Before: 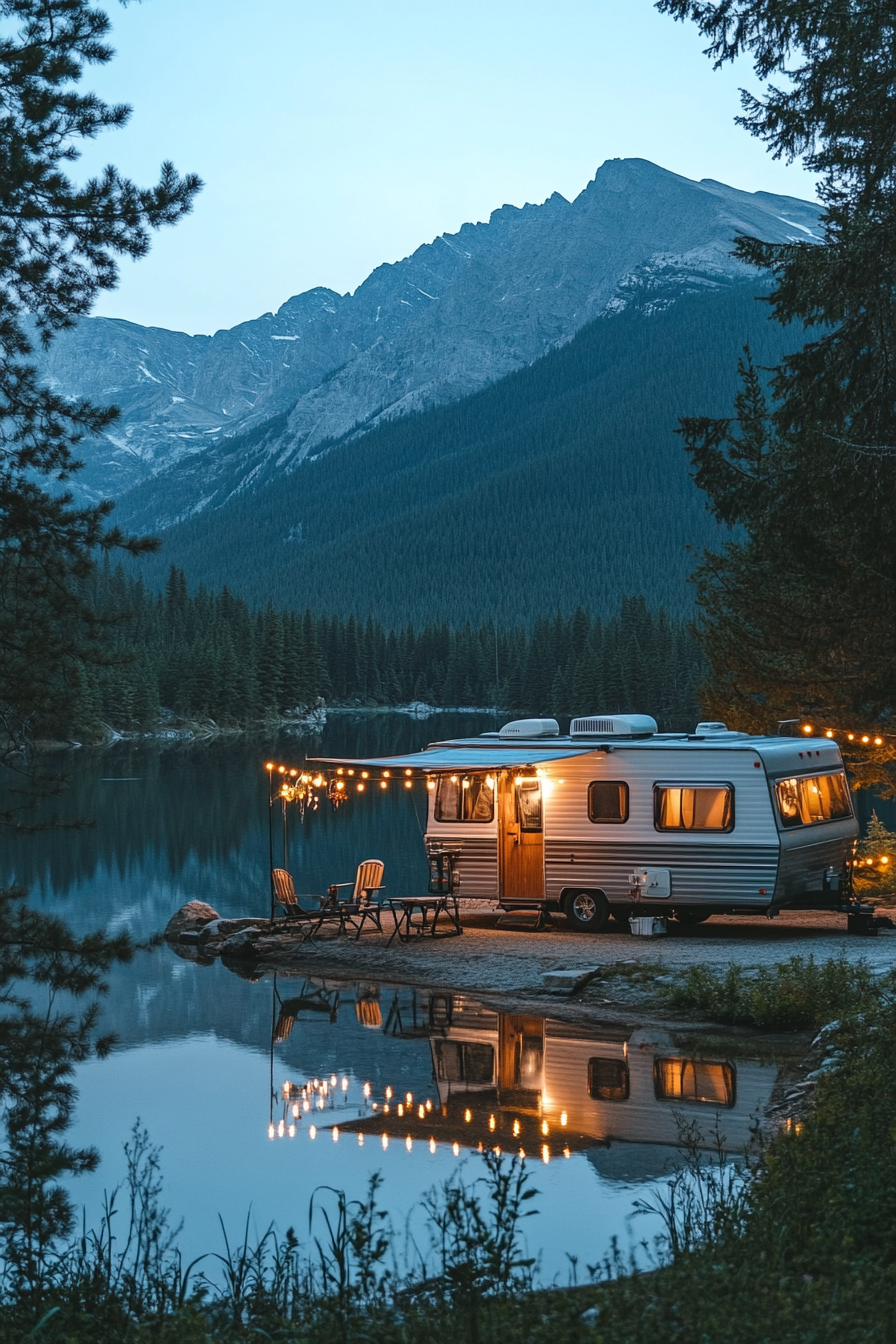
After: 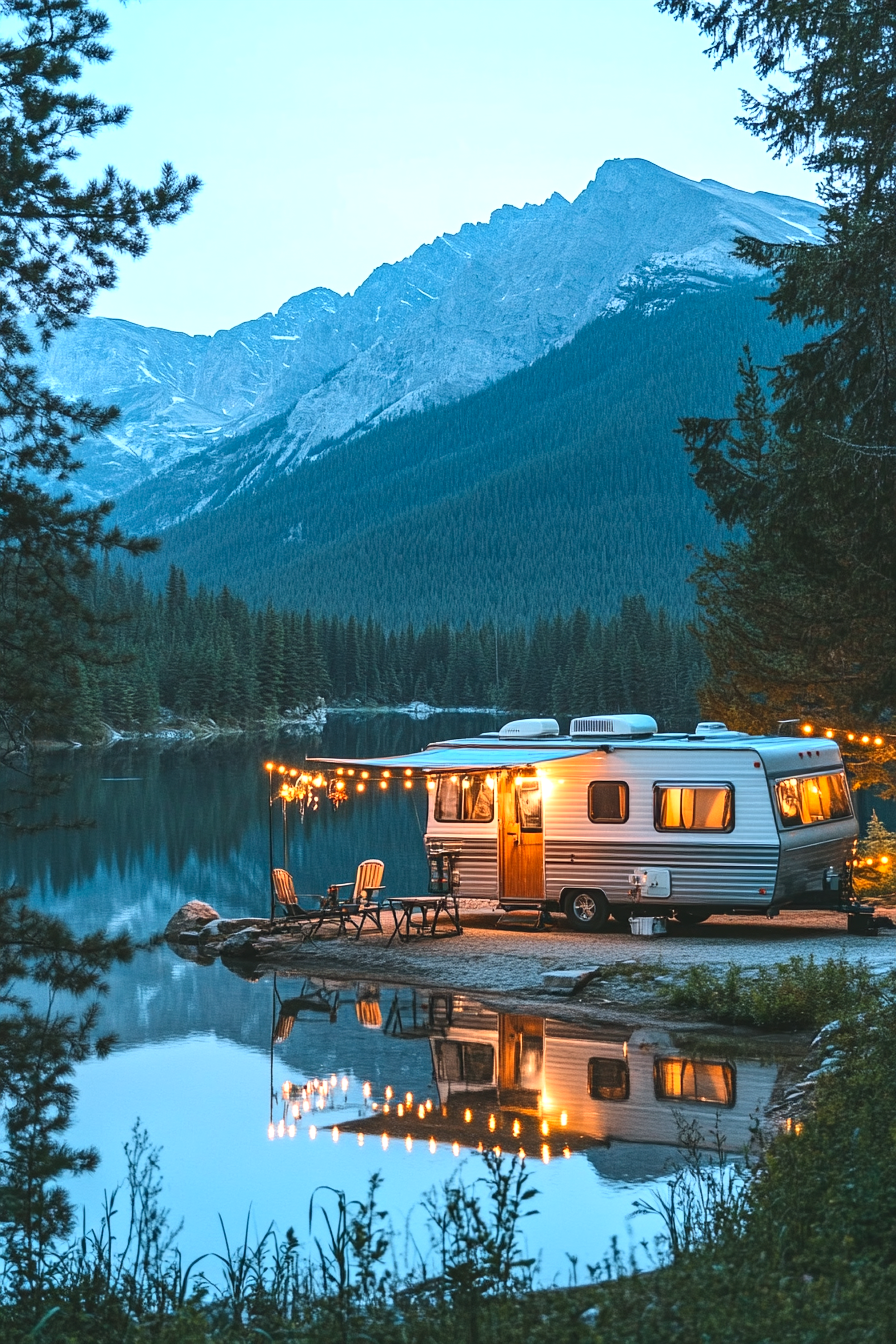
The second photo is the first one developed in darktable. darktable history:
exposure: black level correction 0.001, exposure 0.5 EV, compensate exposure bias true, compensate highlight preservation false
contrast brightness saturation: contrast 0.2, brightness 0.16, saturation 0.22
